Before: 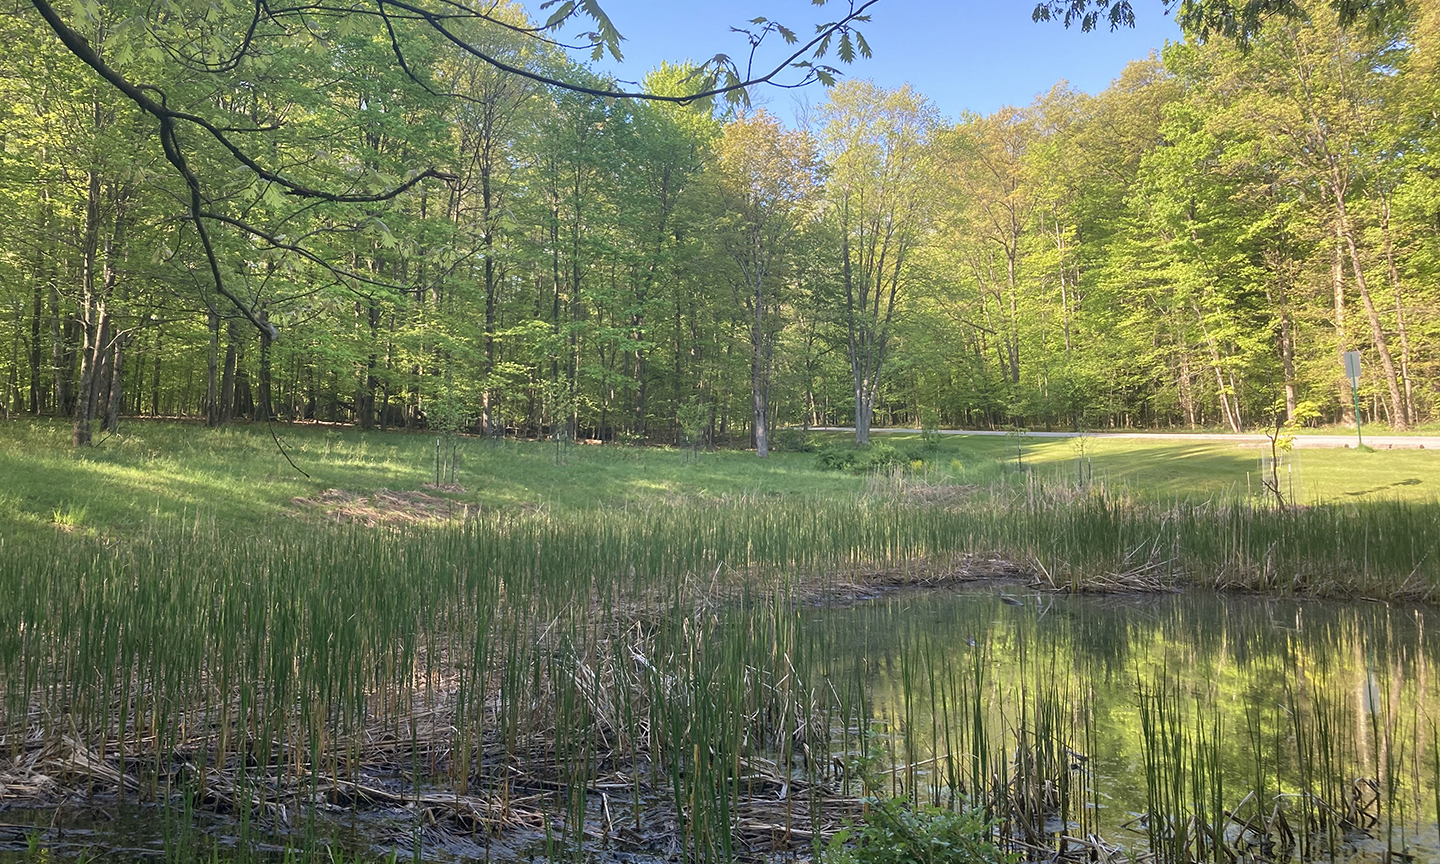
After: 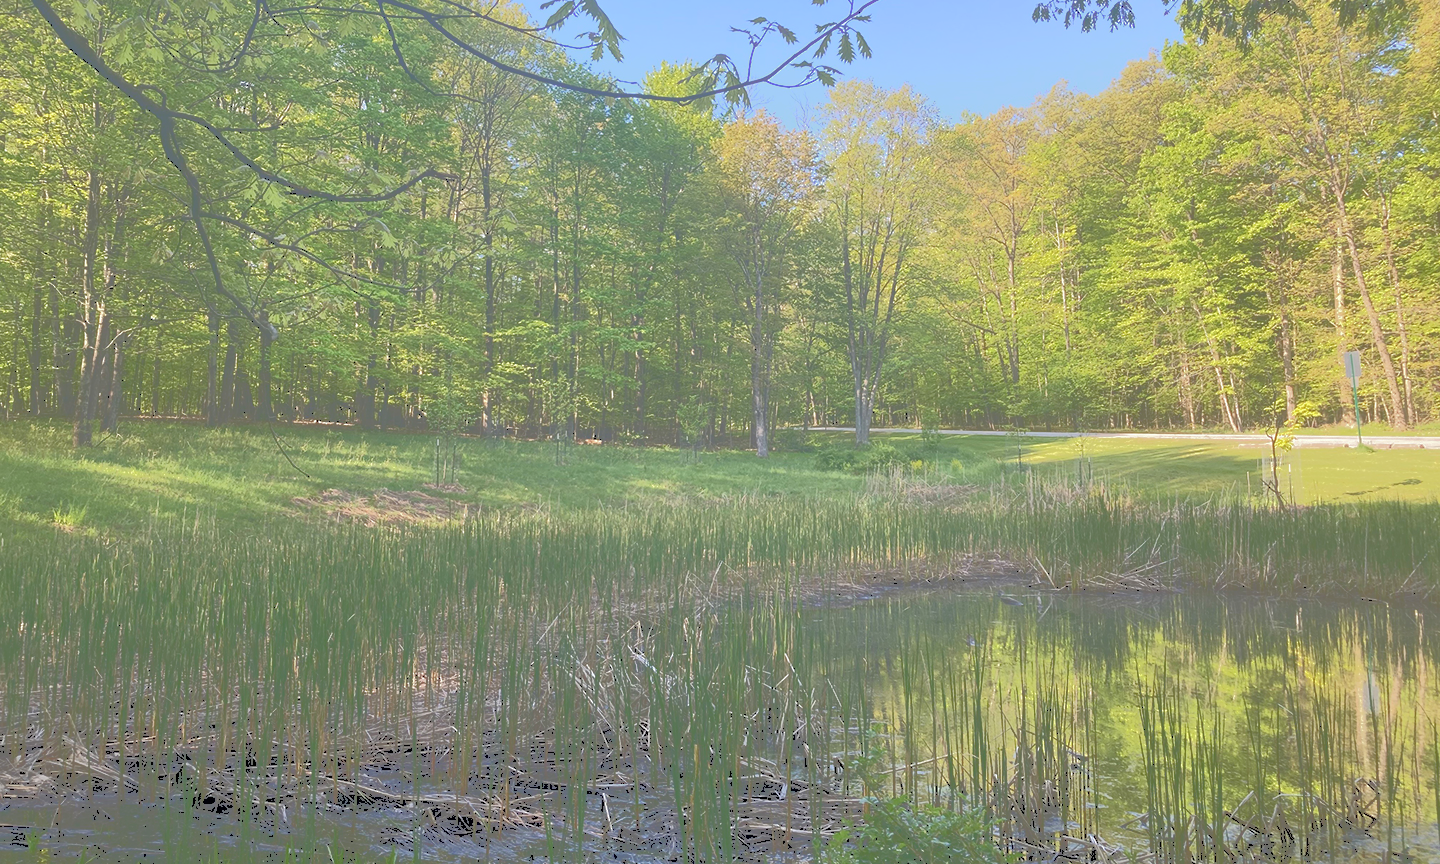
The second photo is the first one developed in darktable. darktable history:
tone curve: curves: ch0 [(0, 0) (0.003, 0.449) (0.011, 0.449) (0.025, 0.449) (0.044, 0.45) (0.069, 0.453) (0.1, 0.453) (0.136, 0.455) (0.177, 0.458) (0.224, 0.462) (0.277, 0.47) (0.335, 0.491) (0.399, 0.522) (0.468, 0.561) (0.543, 0.619) (0.623, 0.69) (0.709, 0.756) (0.801, 0.802) (0.898, 0.825) (1, 1)], color space Lab, independent channels, preserve colors none
exposure: black level correction 0.005, exposure 0.004 EV, compensate highlight preservation false
